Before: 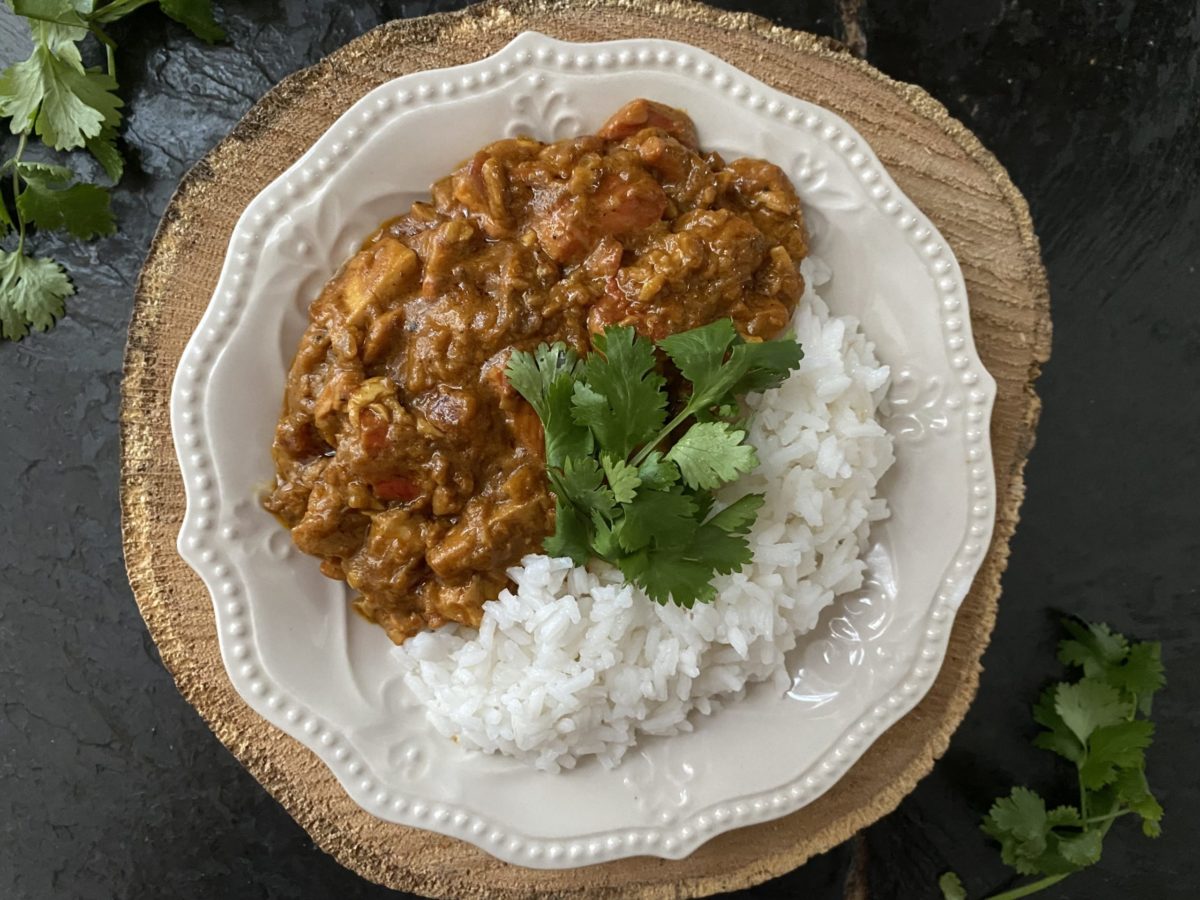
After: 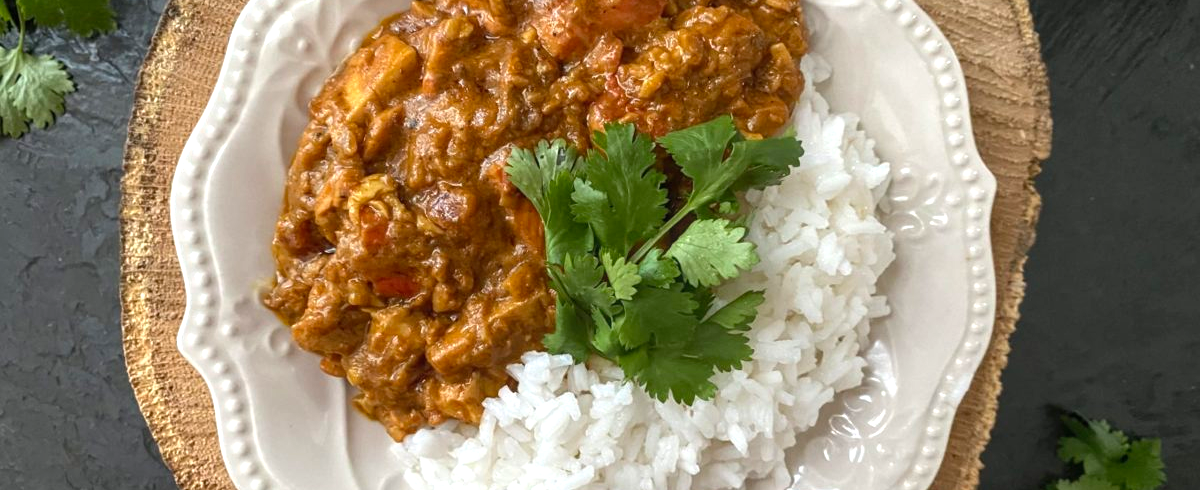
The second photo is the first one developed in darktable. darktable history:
exposure: exposure 0.506 EV, compensate exposure bias true, compensate highlight preservation false
local contrast: detail 110%
crop and rotate: top 22.588%, bottom 22.874%
